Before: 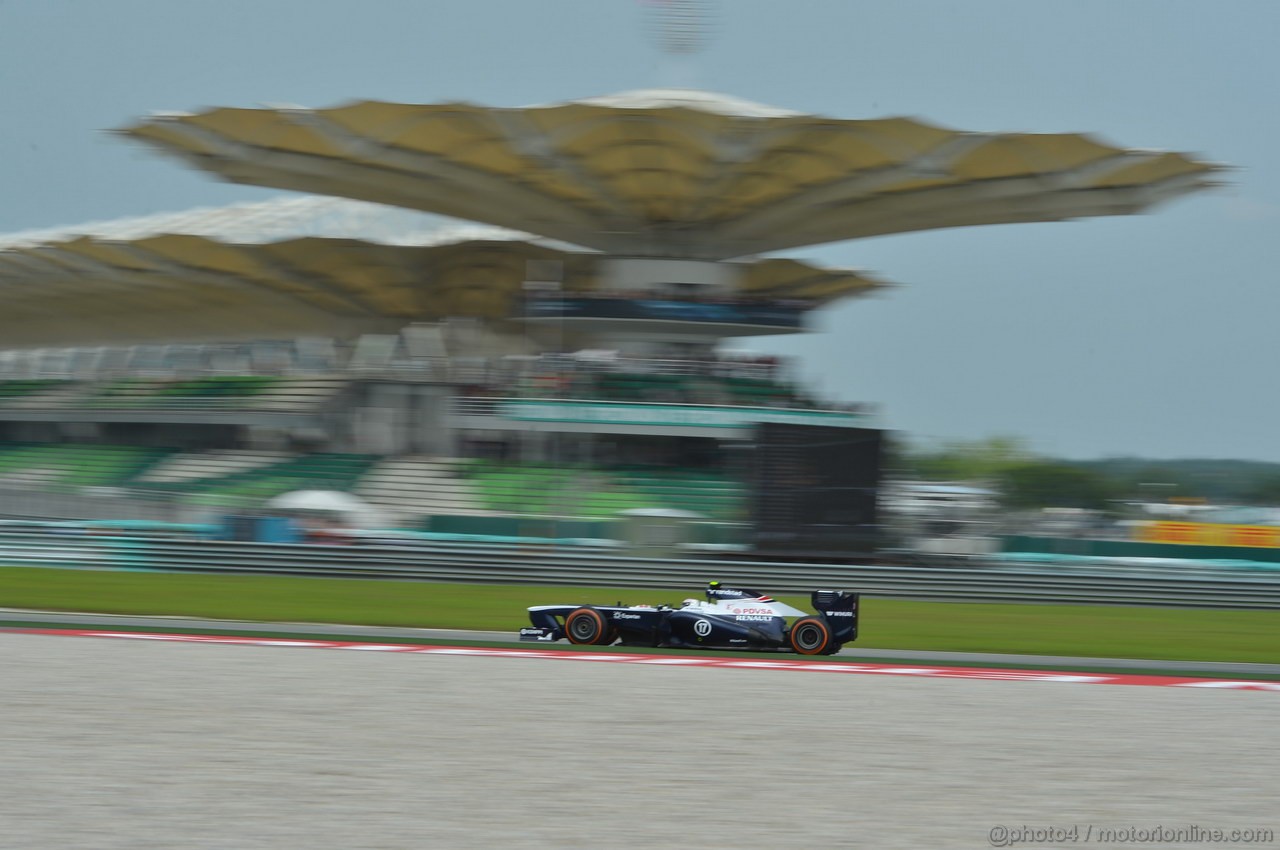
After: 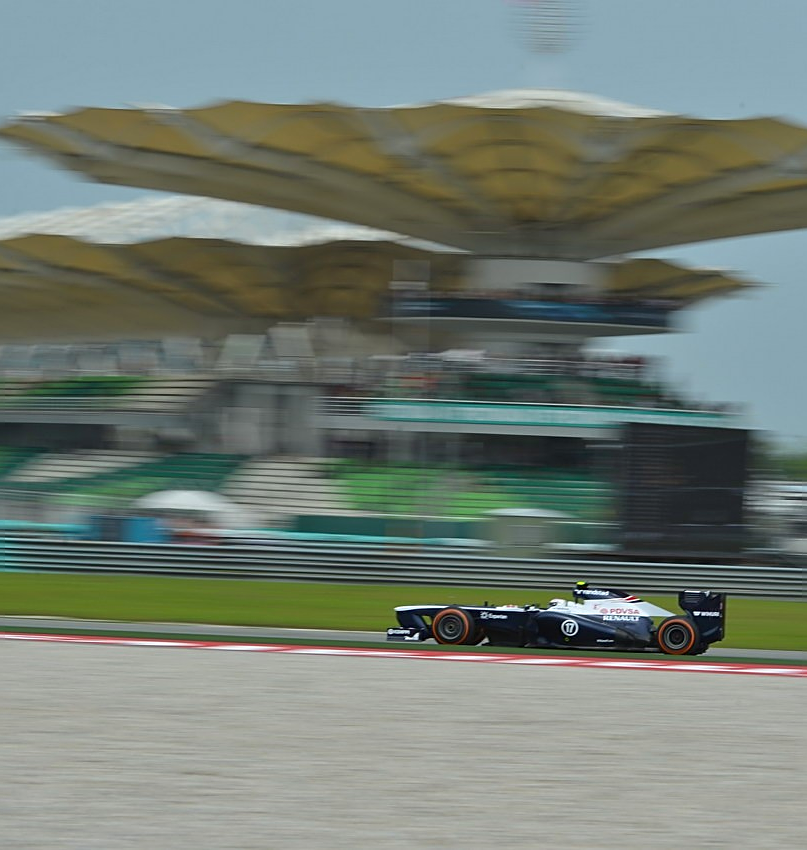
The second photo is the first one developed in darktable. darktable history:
crop: left 10.4%, right 26.537%
contrast brightness saturation: contrast 0.039, saturation 0.072
sharpen: on, module defaults
